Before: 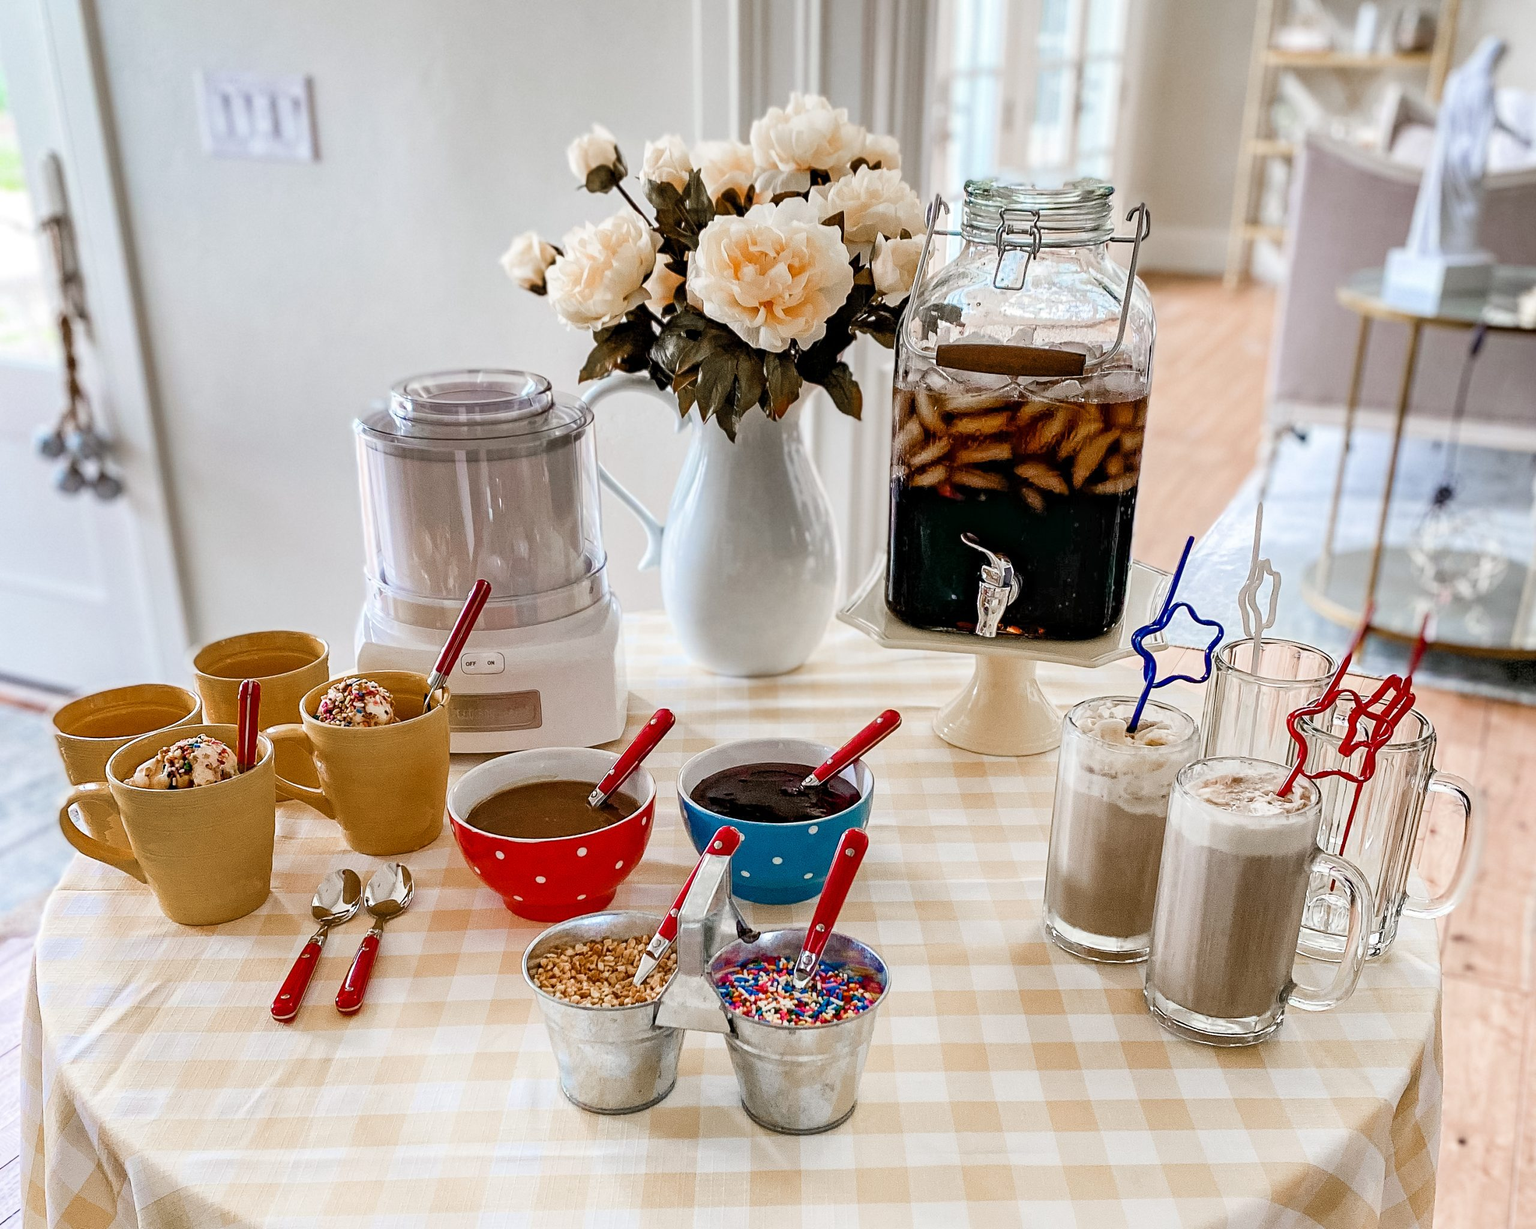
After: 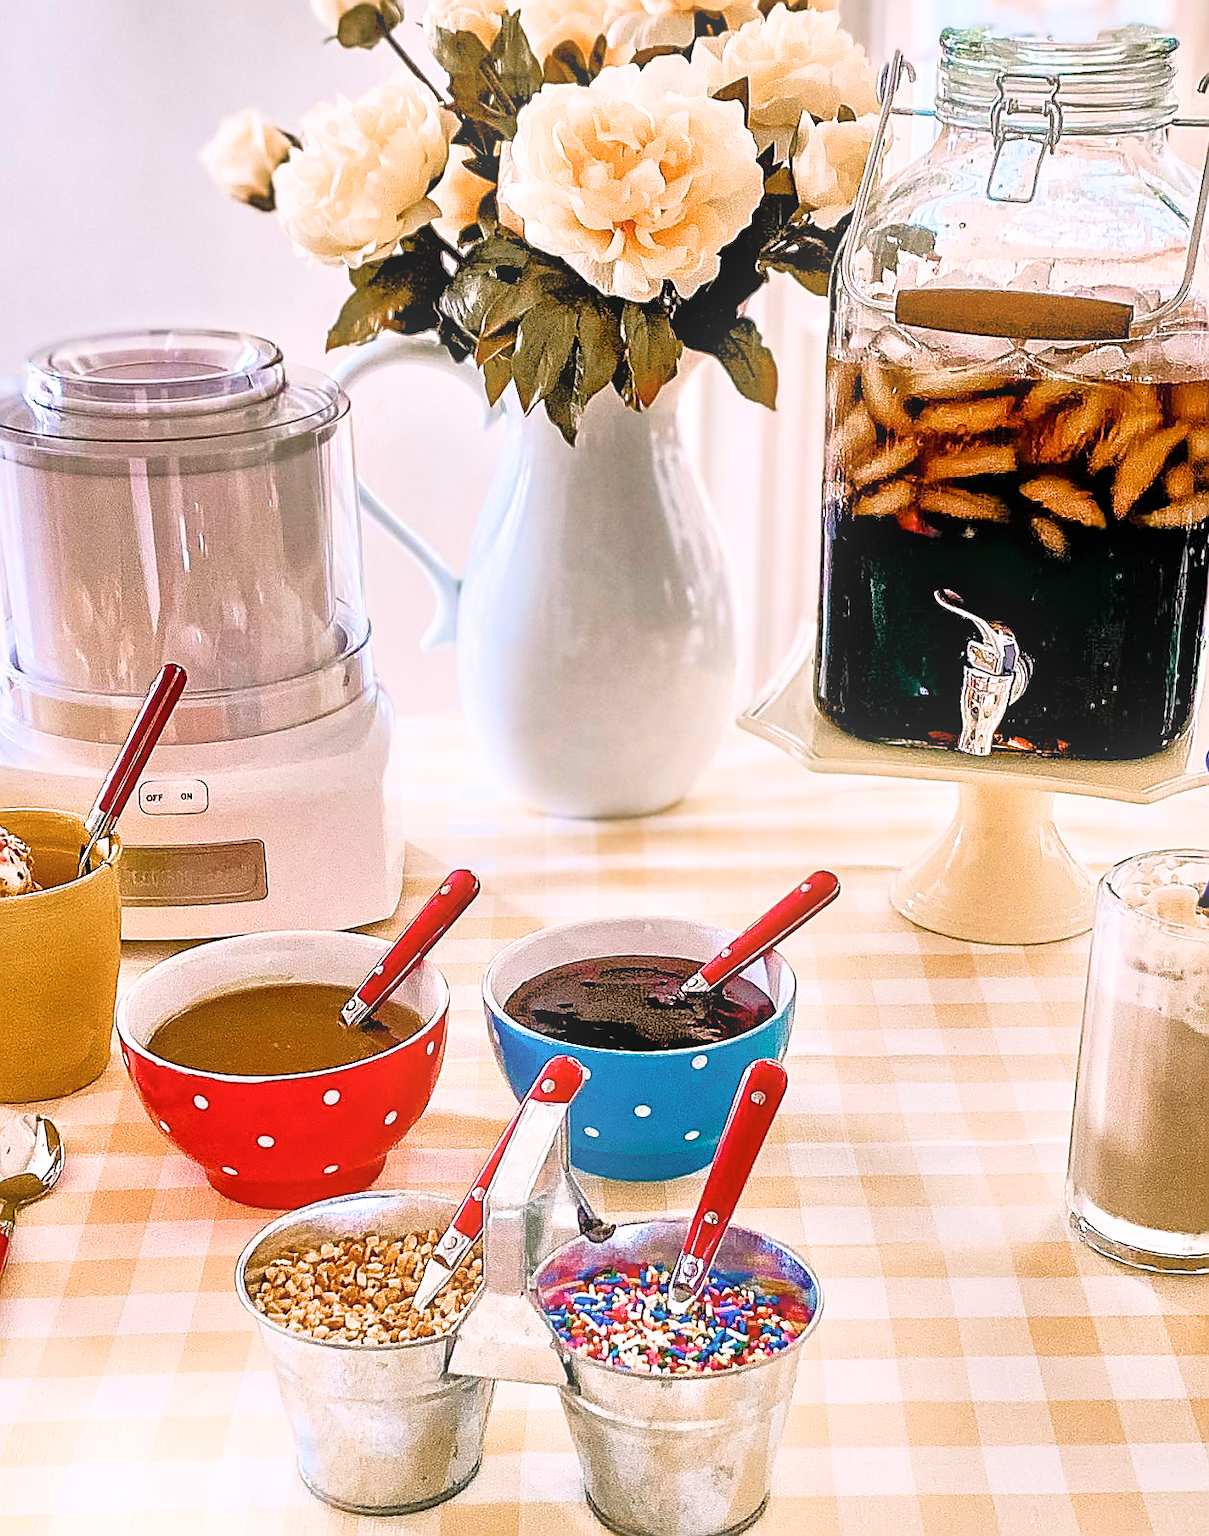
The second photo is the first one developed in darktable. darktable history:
crop and rotate: angle 0.02°, left 24.353%, top 13.219%, right 26.156%, bottom 8.224%
velvia: strength 30%
color balance rgb: shadows lift › chroma 2%, shadows lift › hue 217.2°, power › chroma 0.25%, power › hue 60°, highlights gain › chroma 1.5%, highlights gain › hue 309.6°, global offset › luminance -0.25%, perceptual saturation grading › global saturation 15%, global vibrance 15%
bloom: size 13.65%, threshold 98.39%, strength 4.82%
filmic rgb: white relative exposure 2.45 EV, hardness 6.33
tone equalizer: -8 EV 2 EV, -7 EV 2 EV, -6 EV 2 EV, -5 EV 2 EV, -4 EV 2 EV, -3 EV 1.5 EV, -2 EV 1 EV, -1 EV 0.5 EV
sharpen: radius 1.4, amount 1.25, threshold 0.7
